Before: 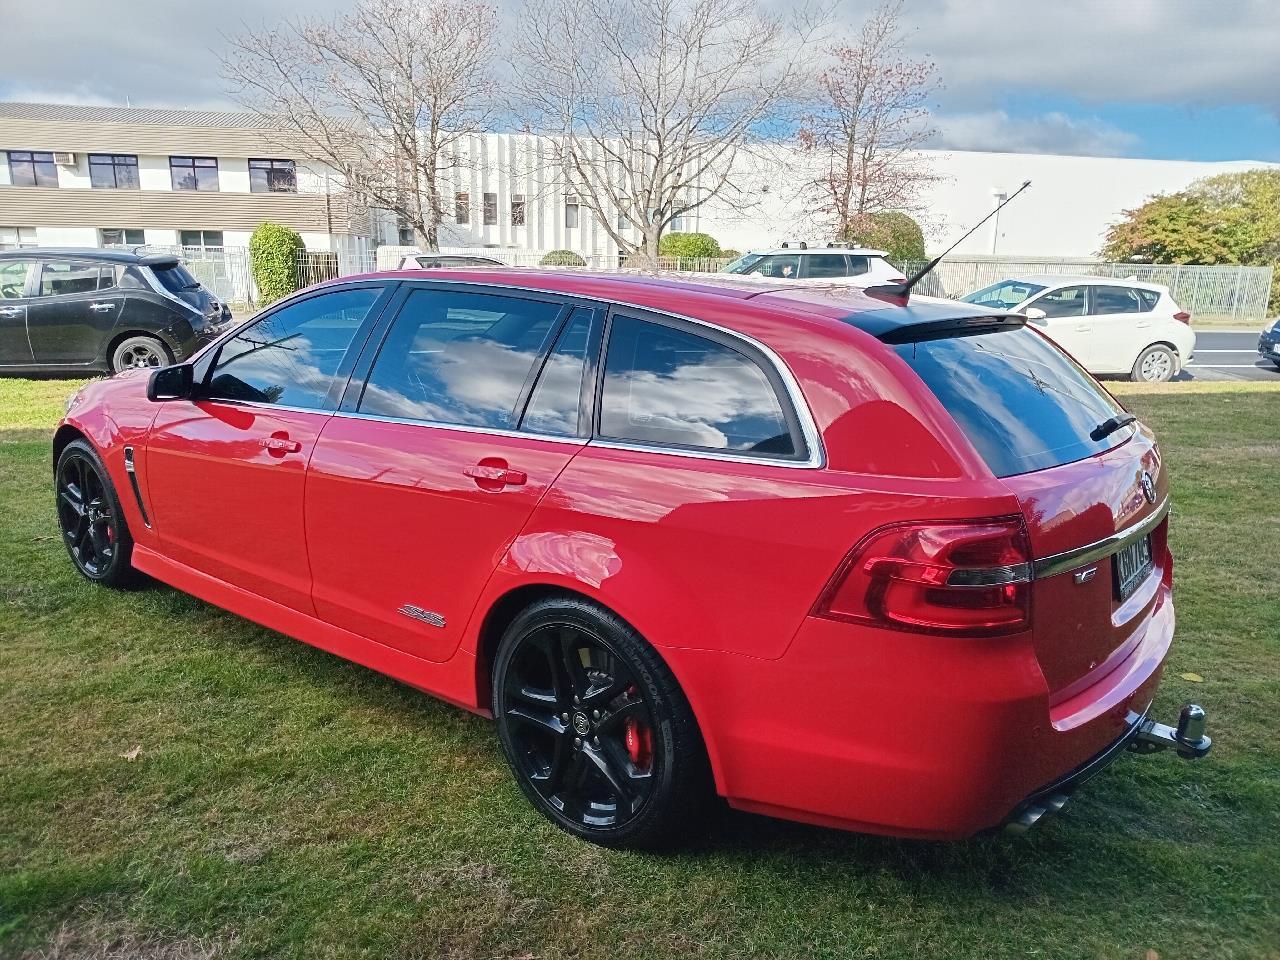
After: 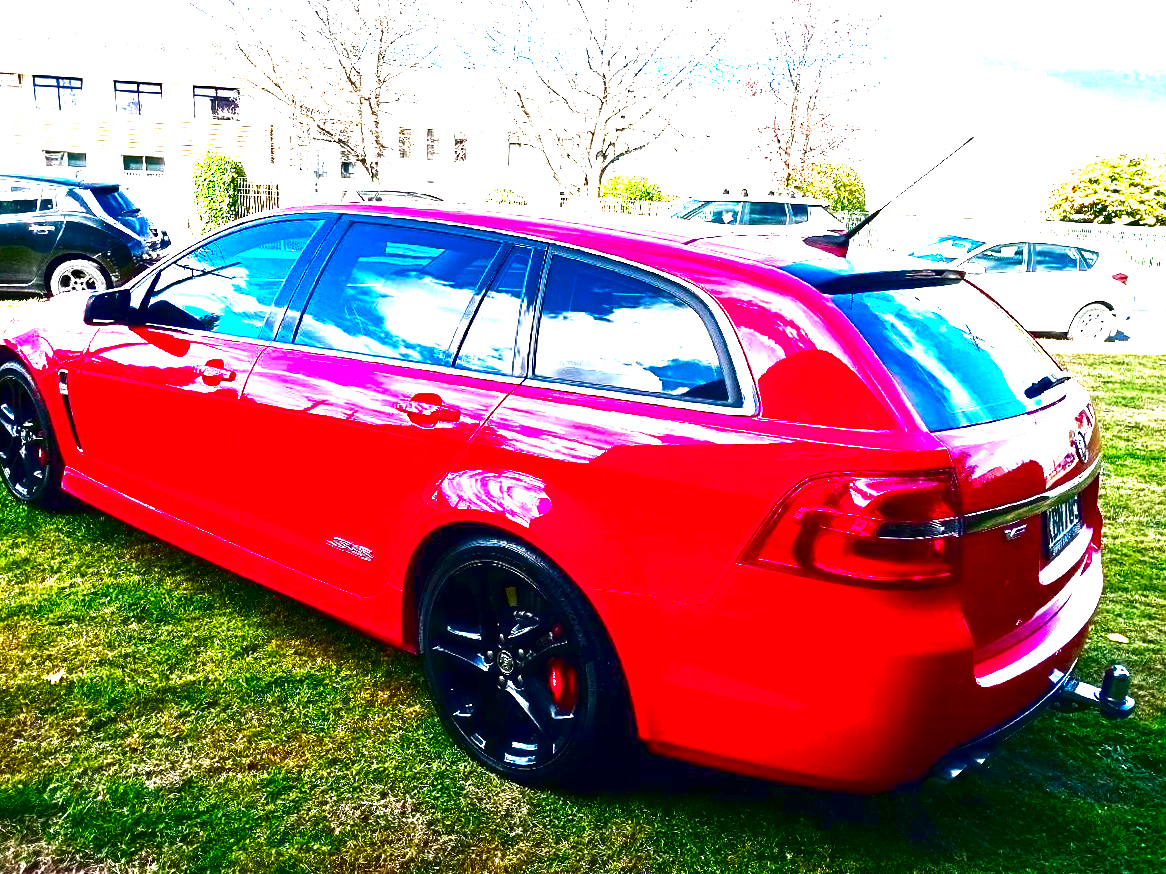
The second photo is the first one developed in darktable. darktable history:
exposure: exposure 2.002 EV, compensate exposure bias true, compensate highlight preservation false
contrast brightness saturation: brightness -0.994, saturation 0.995
crop and rotate: angle -2.05°, left 3.15%, top 4.151%, right 1.424%, bottom 0.452%
